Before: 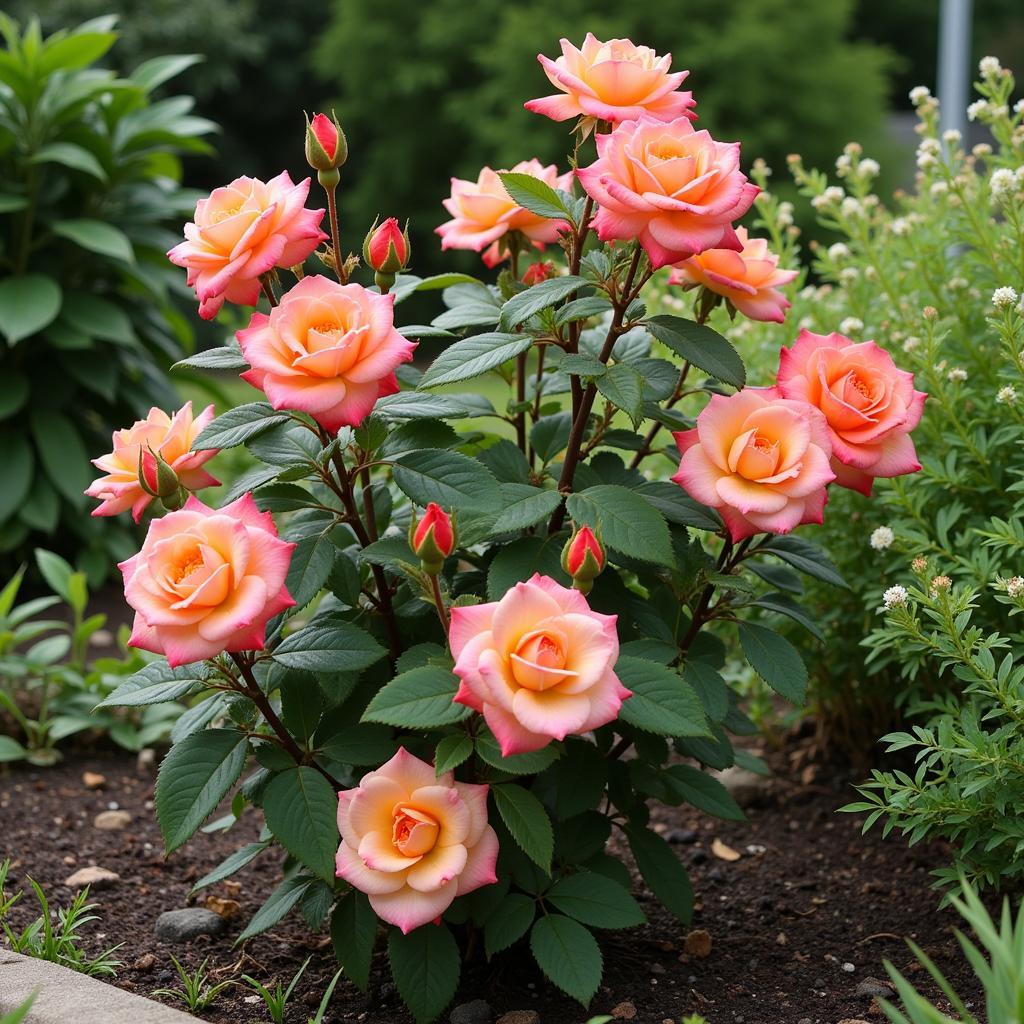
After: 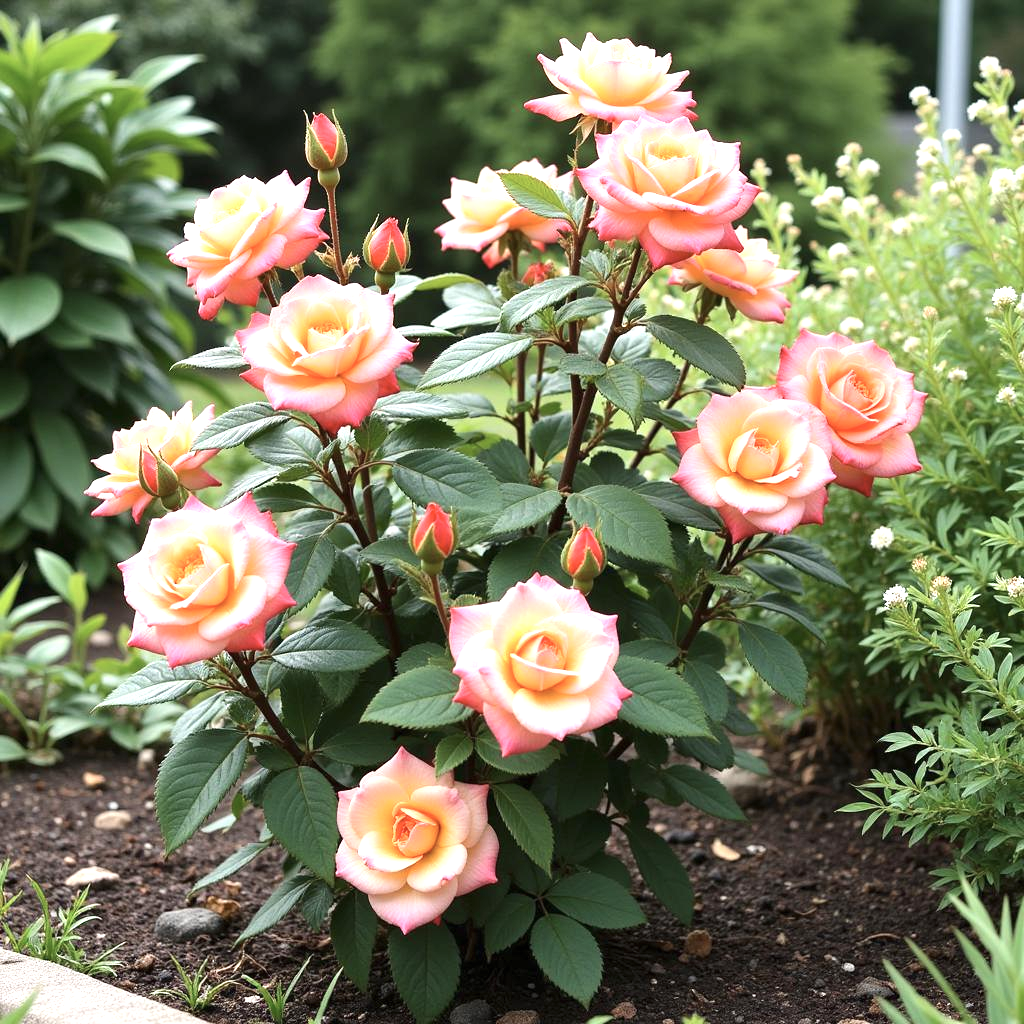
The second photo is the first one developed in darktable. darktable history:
exposure: black level correction 0, exposure 1.096 EV, compensate highlight preservation false
contrast brightness saturation: contrast 0.059, brightness -0.009, saturation -0.228
